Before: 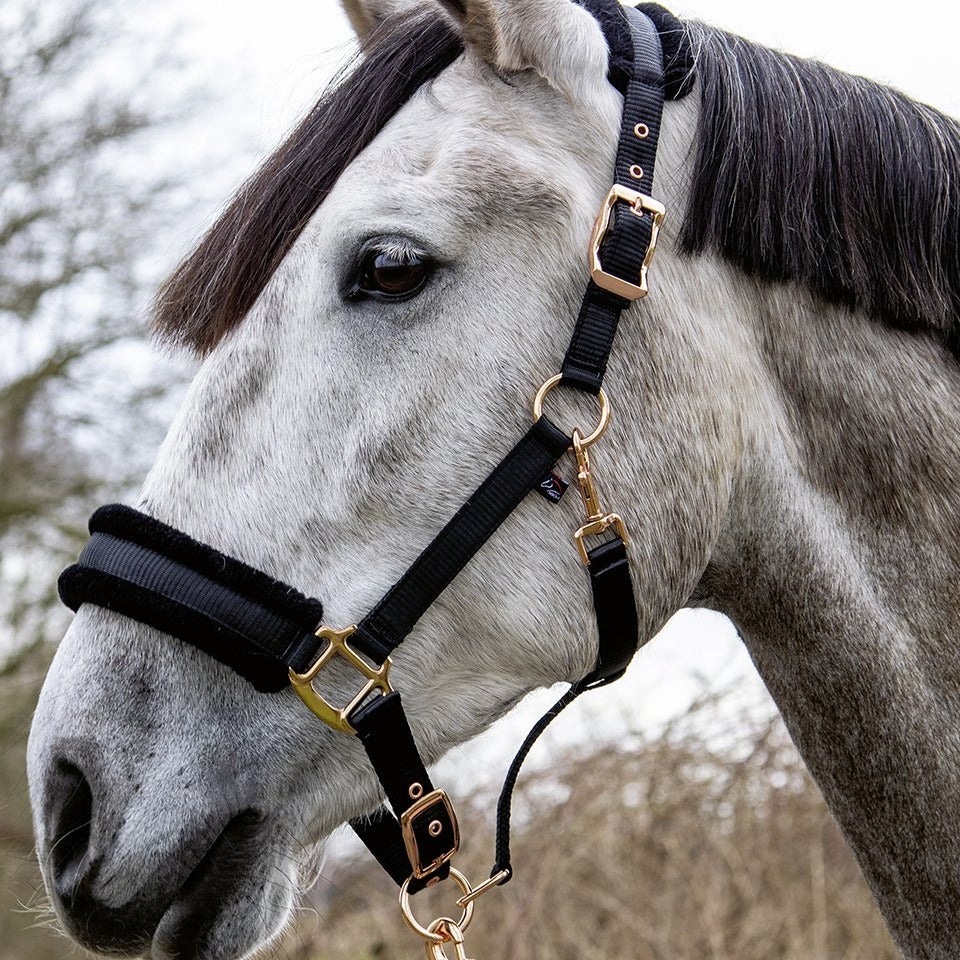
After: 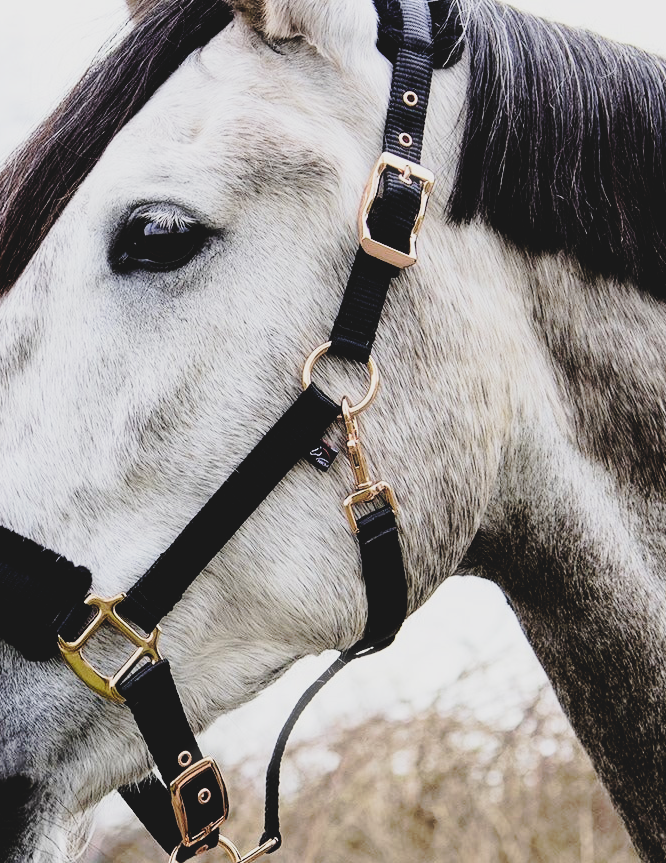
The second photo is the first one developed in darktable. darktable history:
crop and rotate: left 24.096%, top 3.379%, right 6.51%, bottom 6.632%
tone equalizer: -8 EV -0.73 EV, -7 EV -0.7 EV, -6 EV -0.627 EV, -5 EV -0.38 EV, -3 EV 0.367 EV, -2 EV 0.6 EV, -1 EV 0.677 EV, +0 EV 0.779 EV, edges refinement/feathering 500, mask exposure compensation -1.57 EV, preserve details no
contrast brightness saturation: contrast -0.069, brightness -0.033, saturation -0.112
velvia: on, module defaults
tone curve: curves: ch0 [(0, 0) (0.003, 0.085) (0.011, 0.086) (0.025, 0.086) (0.044, 0.088) (0.069, 0.093) (0.1, 0.102) (0.136, 0.12) (0.177, 0.157) (0.224, 0.203) (0.277, 0.277) (0.335, 0.36) (0.399, 0.463) (0.468, 0.559) (0.543, 0.626) (0.623, 0.703) (0.709, 0.789) (0.801, 0.869) (0.898, 0.927) (1, 1)], preserve colors none
haze removal: strength -0.112, compatibility mode true, adaptive false
filmic rgb: black relative exposure -7.65 EV, white relative exposure 4.56 EV, hardness 3.61
